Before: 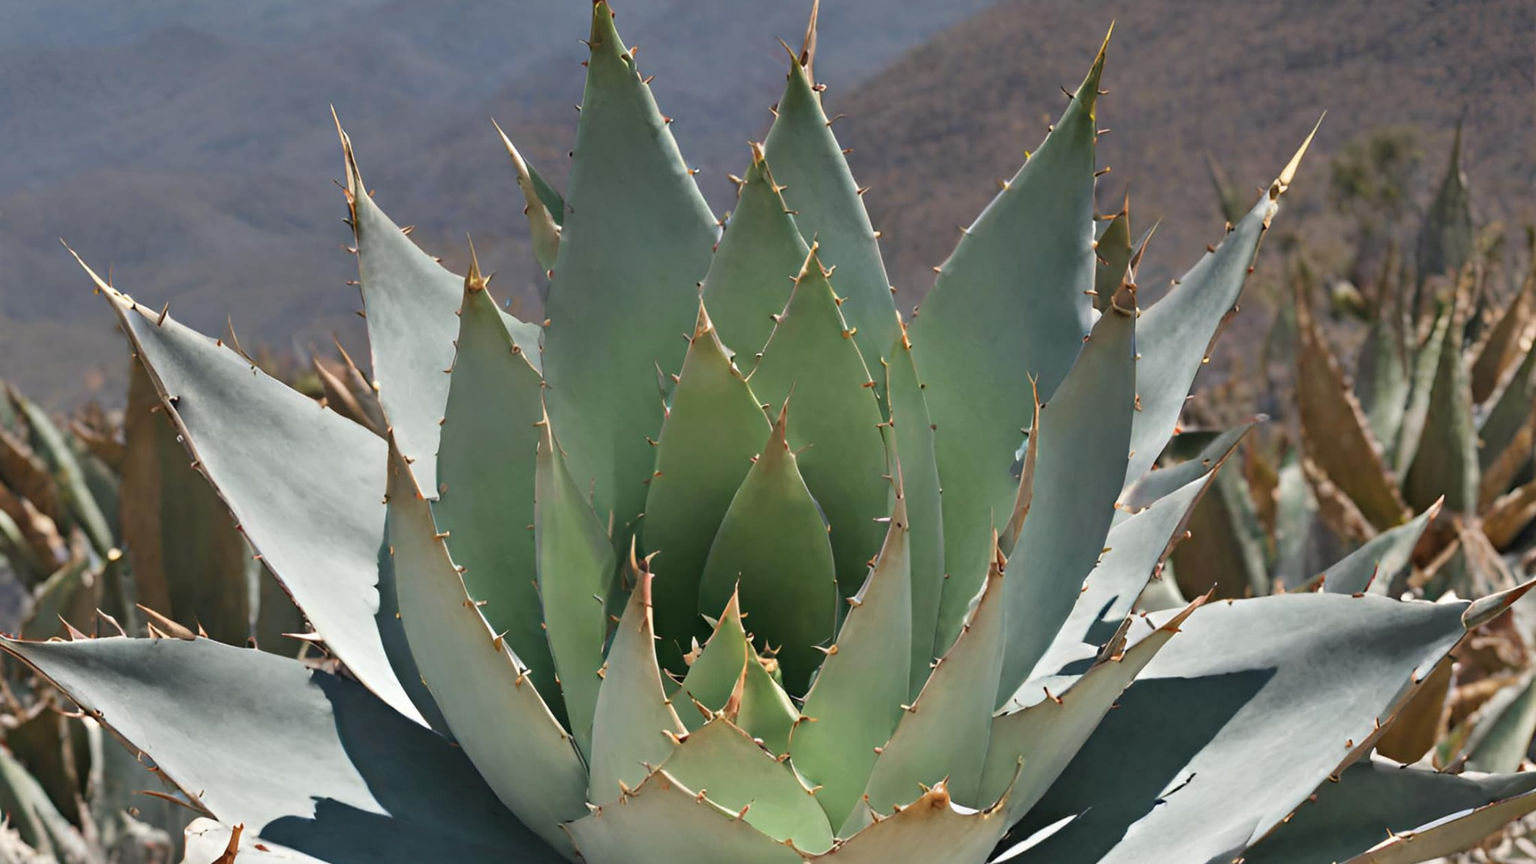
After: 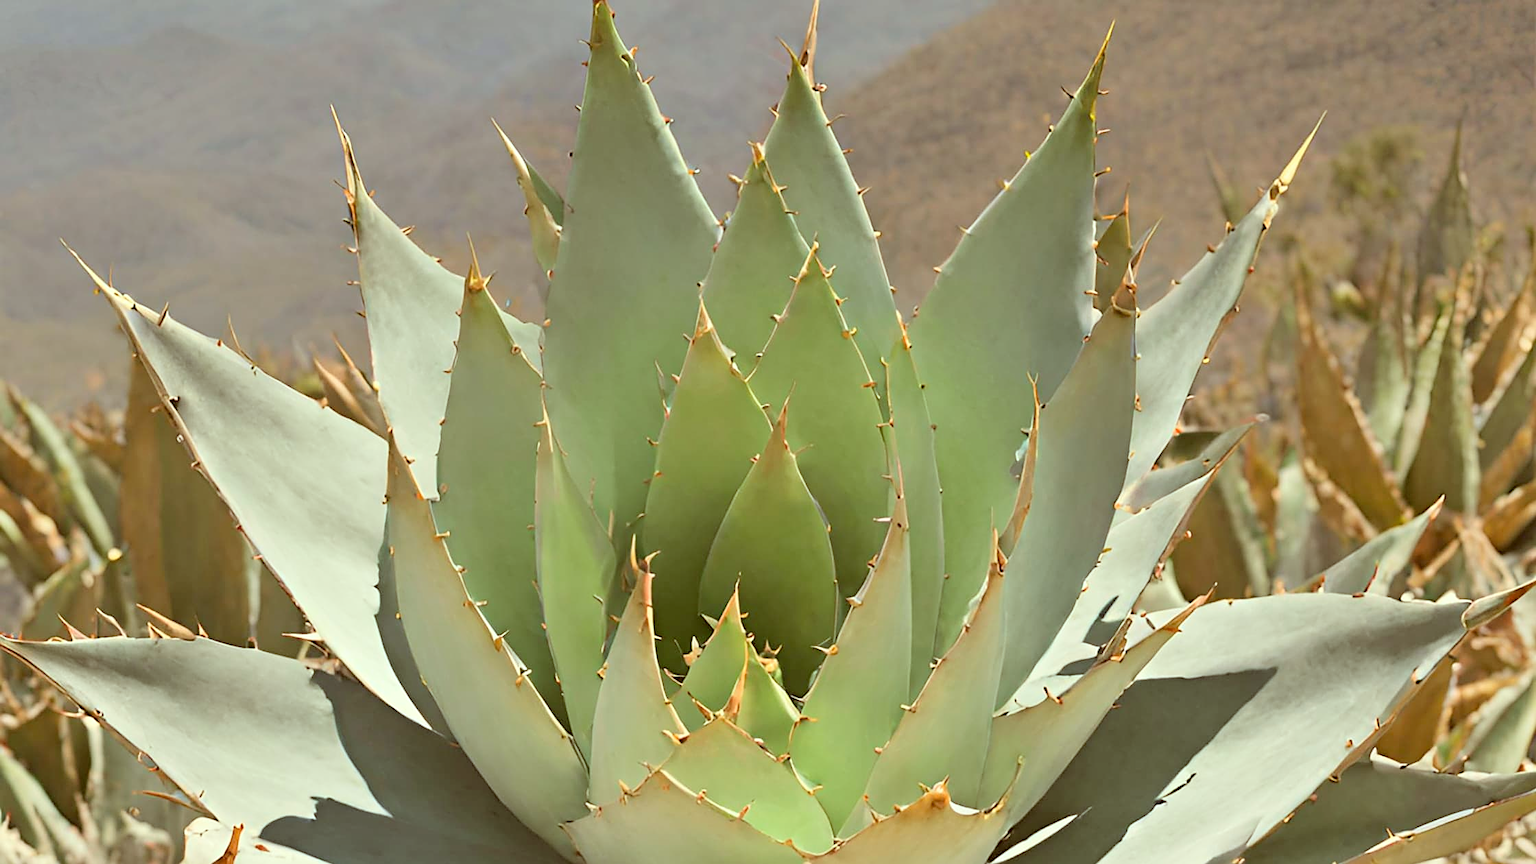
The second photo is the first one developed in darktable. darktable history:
contrast brightness saturation: contrast 0.1, brightness 0.3, saturation 0.14
sharpen: on, module defaults
color correction: highlights a* -5.94, highlights b* 9.48, shadows a* 10.12, shadows b* 23.94
rgb levels: preserve colors max RGB
